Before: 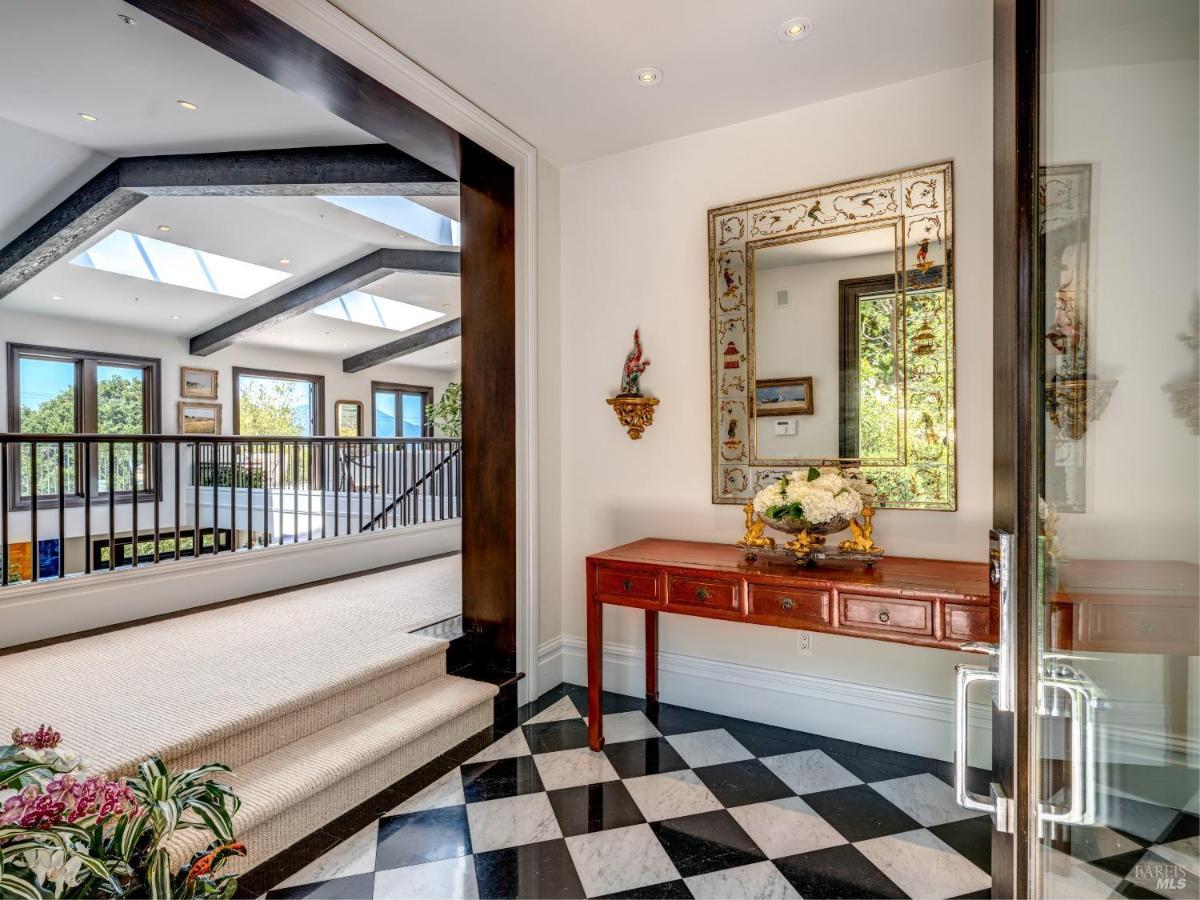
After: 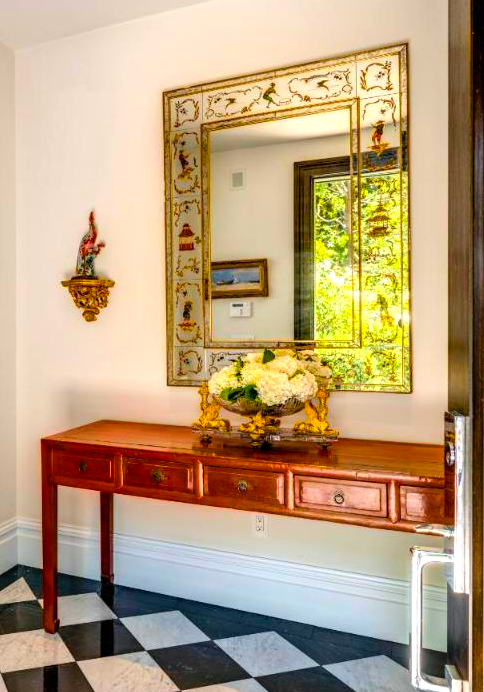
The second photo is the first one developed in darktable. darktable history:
color balance rgb: shadows fall-off 101.629%, perceptual saturation grading › global saturation 25.651%, mask middle-gray fulcrum 22.889%, global vibrance 50.14%
crop: left 45.481%, top 13.162%, right 14.18%, bottom 9.911%
tone equalizer: -8 EV -0.397 EV, -7 EV -0.363 EV, -6 EV -0.363 EV, -5 EV -0.215 EV, -3 EV 0.228 EV, -2 EV 0.312 EV, -1 EV 0.376 EV, +0 EV 0.398 EV
